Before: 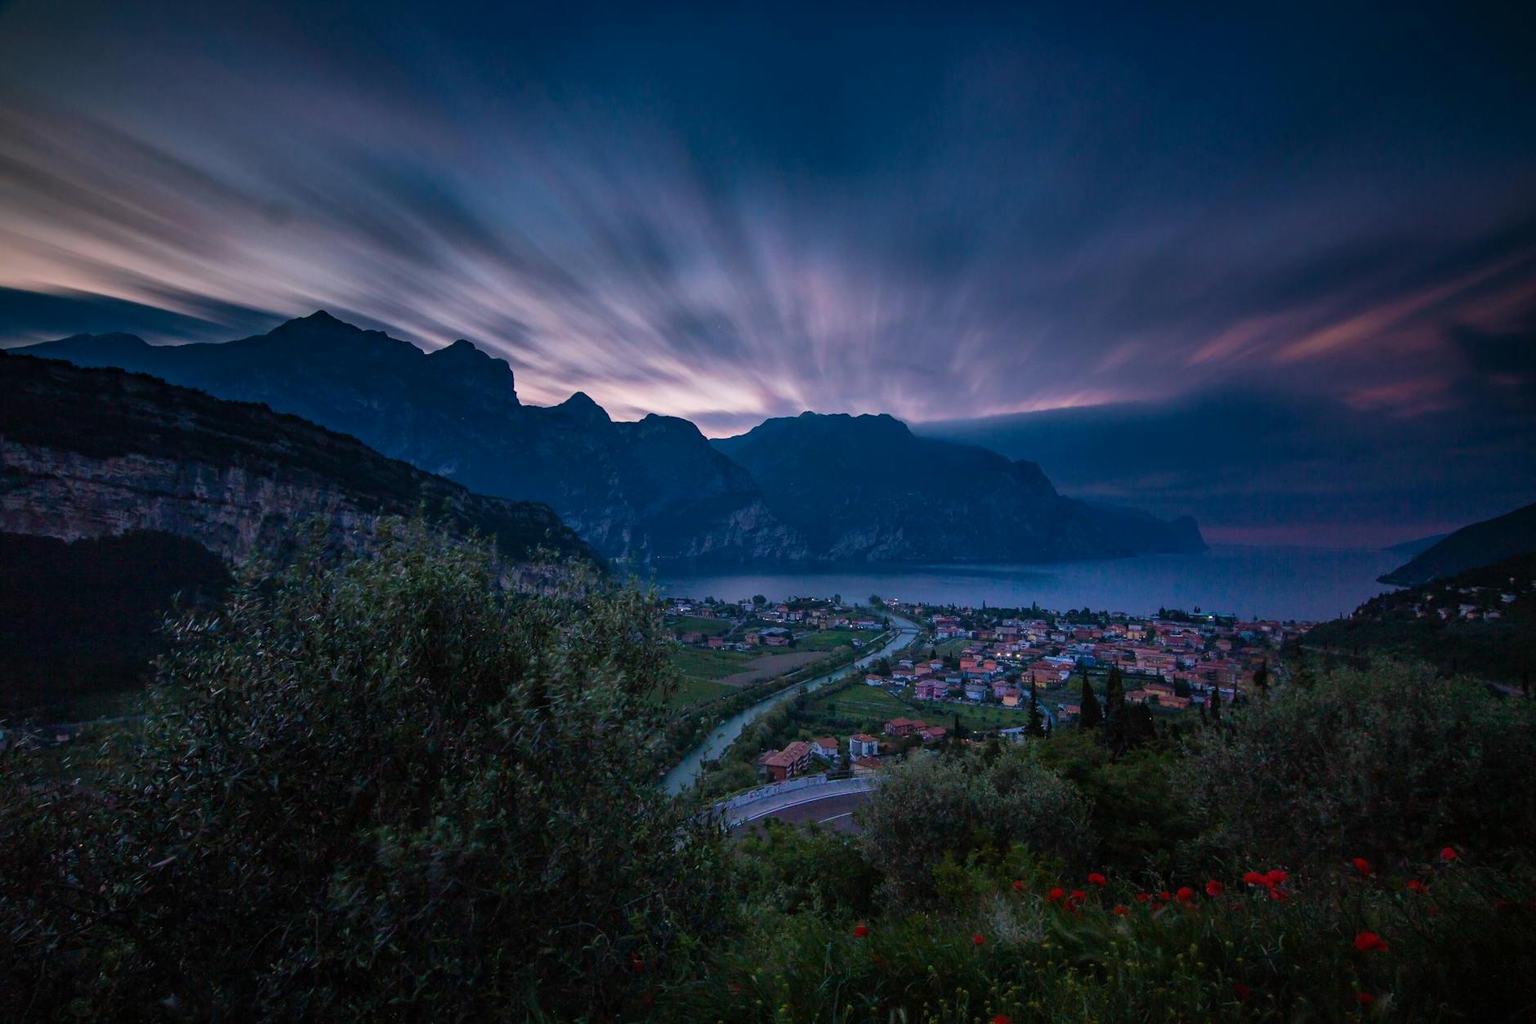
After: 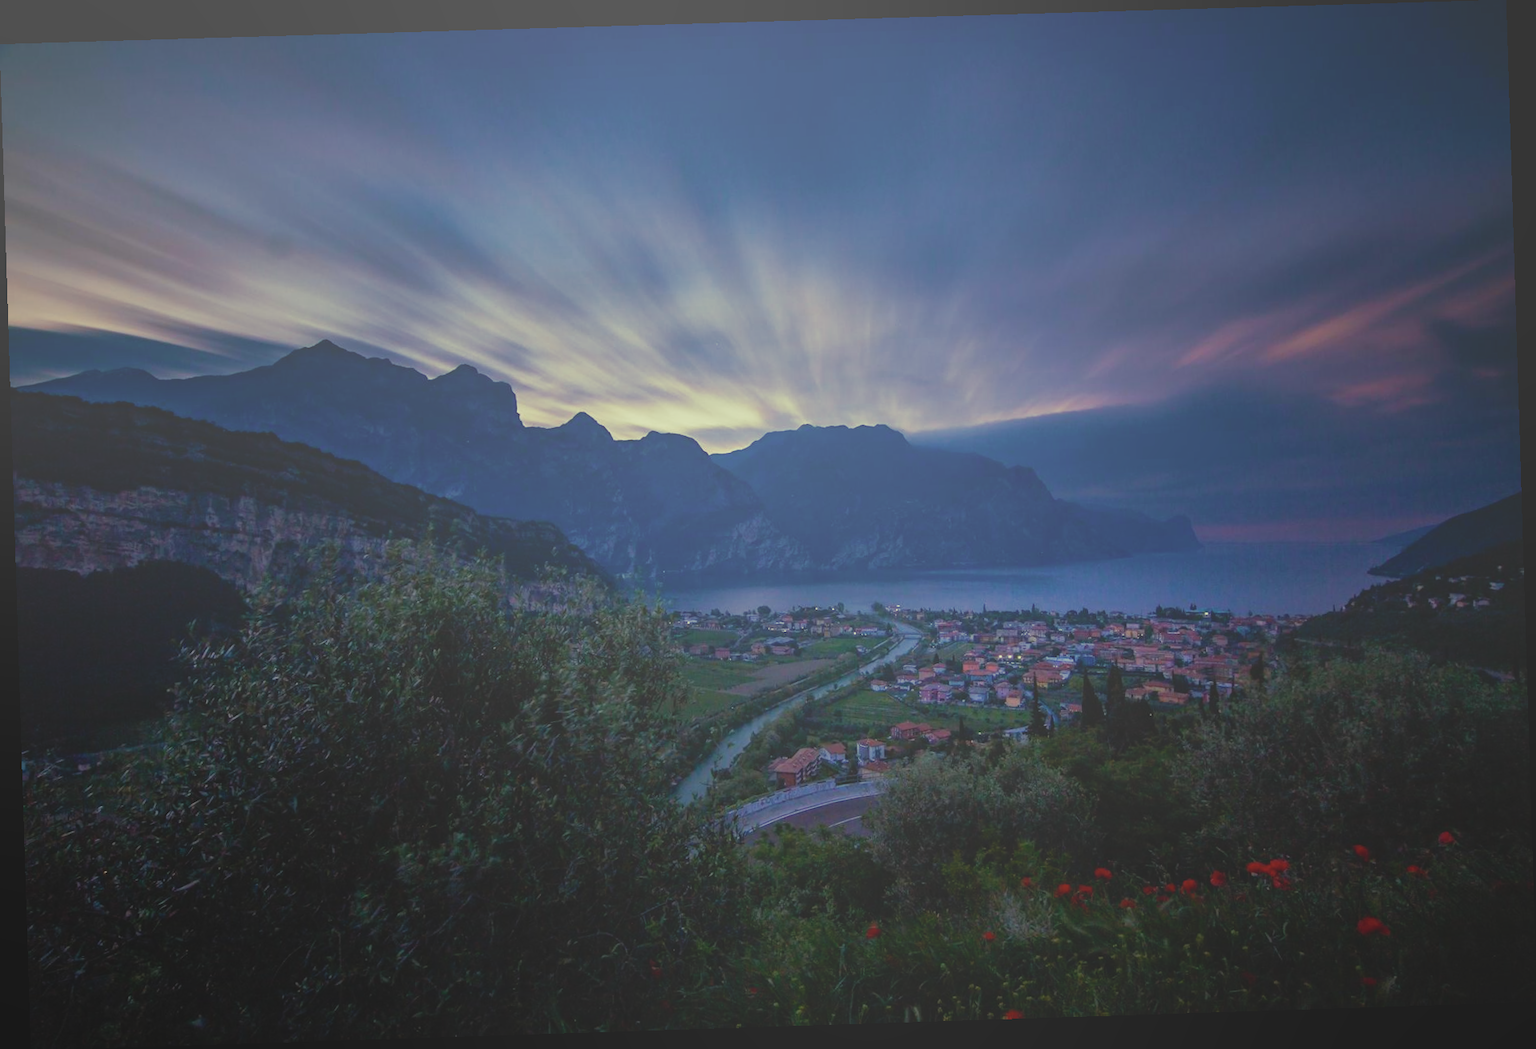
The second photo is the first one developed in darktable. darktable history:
split-toning: shadows › hue 290.82°, shadows › saturation 0.34, highlights › saturation 0.38, balance 0, compress 50%
bloom: size 85%, threshold 5%, strength 85%
rotate and perspective: rotation -1.77°, lens shift (horizontal) 0.004, automatic cropping off
exposure: black level correction 0, exposure -0.721 EV, compensate highlight preservation false
